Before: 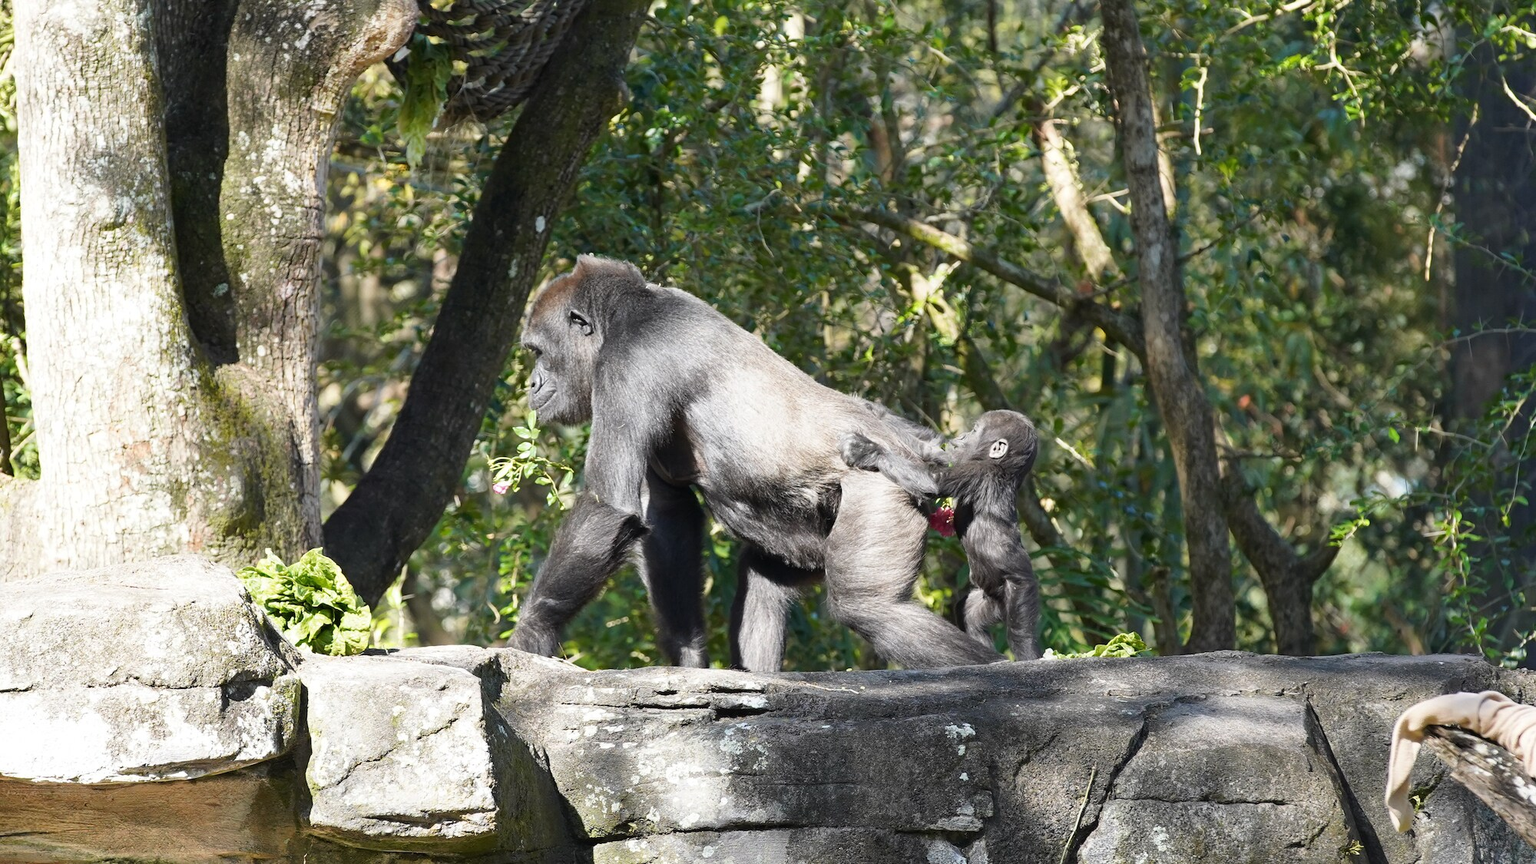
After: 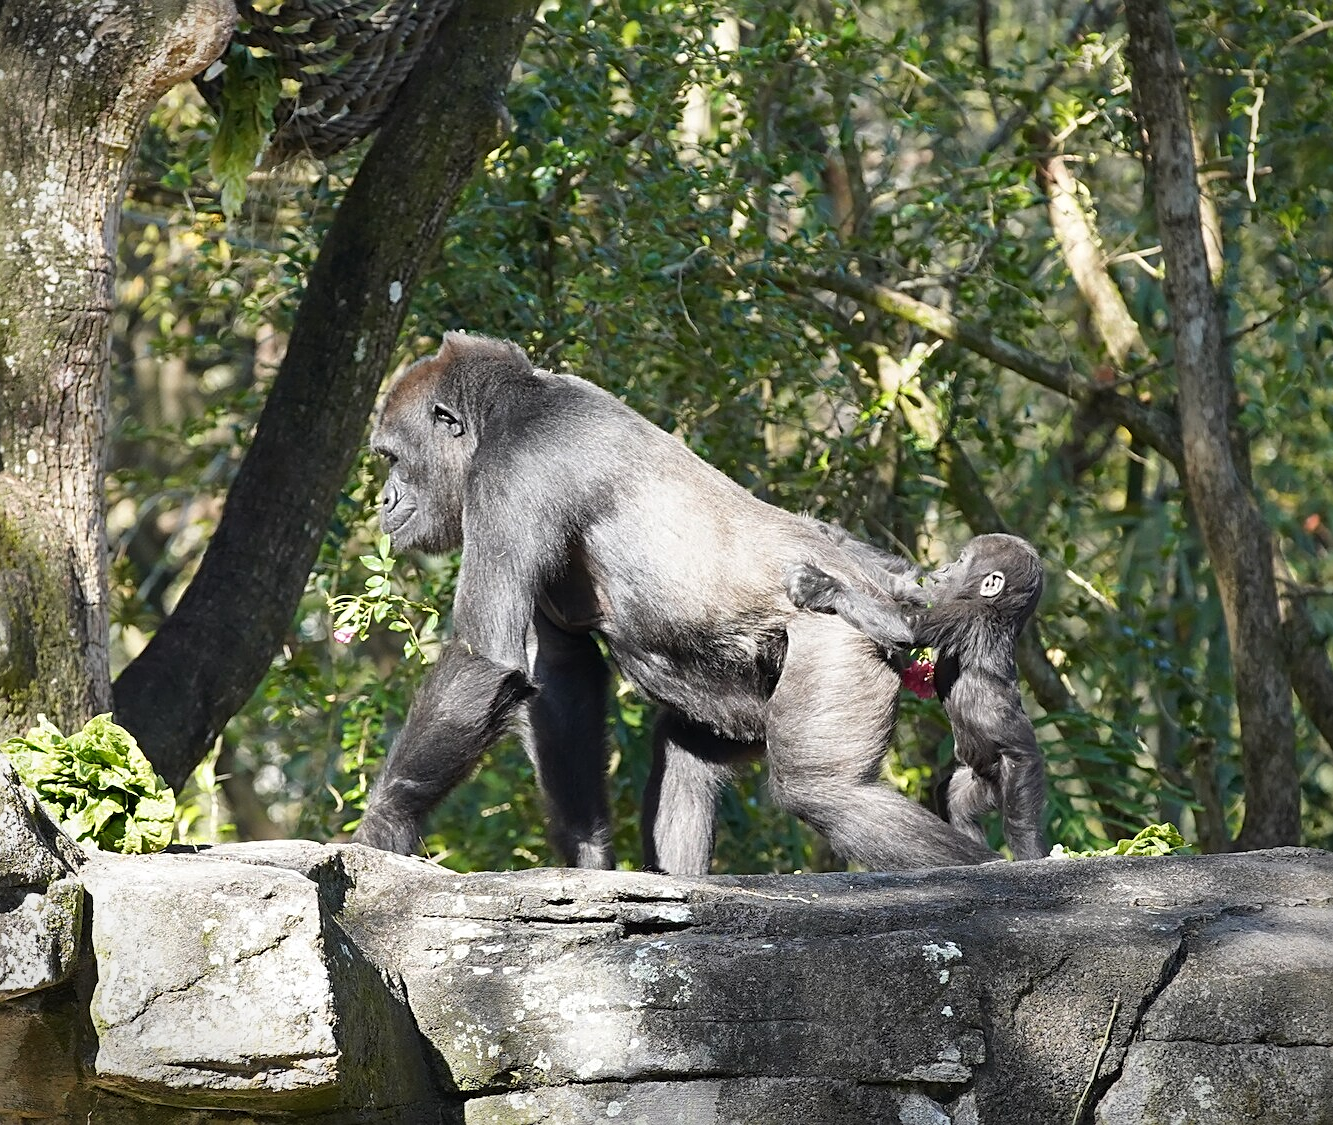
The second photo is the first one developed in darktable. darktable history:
crop: left 15.419%, right 17.914%
vignetting: fall-off start 97.23%, saturation -0.024, center (-0.033, -0.042), width/height ratio 1.179, unbound false
sharpen: on, module defaults
shadows and highlights: radius 108.52, shadows 40.68, highlights -72.88, low approximation 0.01, soften with gaussian
